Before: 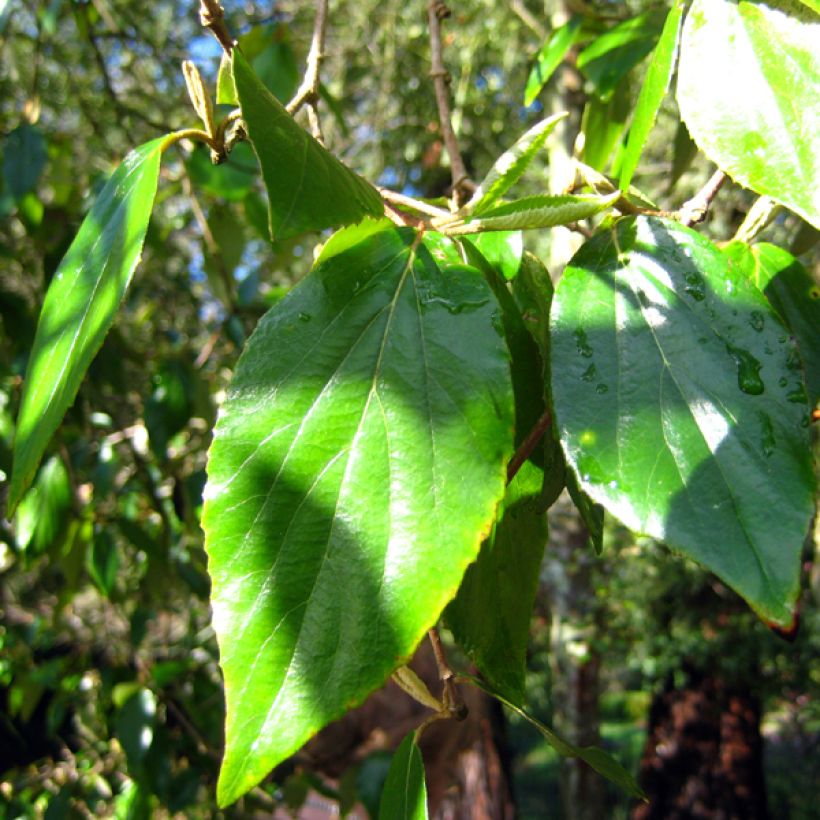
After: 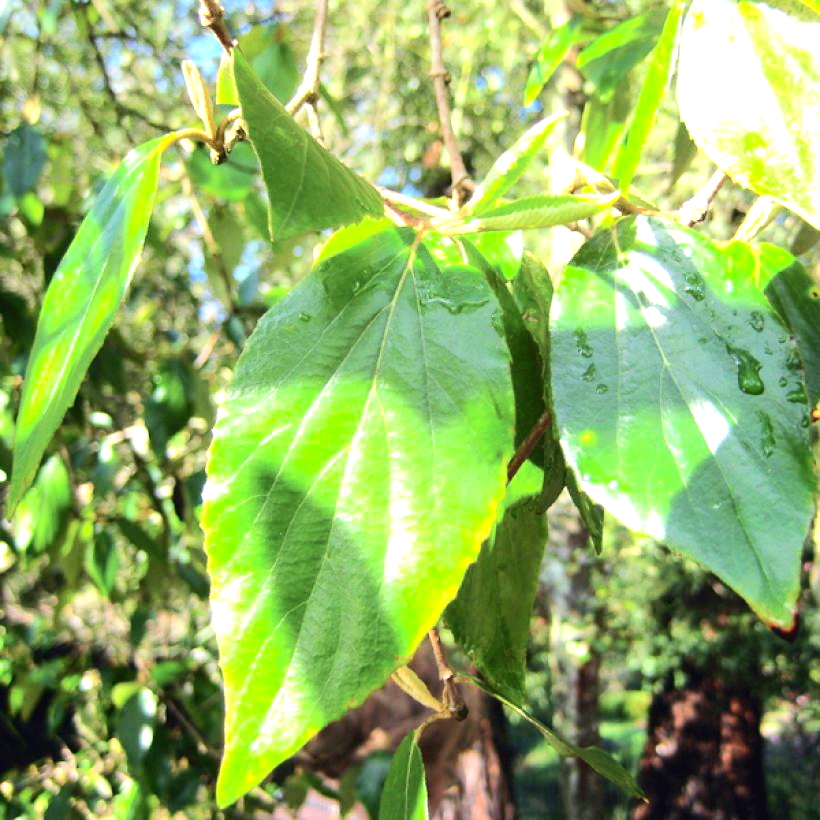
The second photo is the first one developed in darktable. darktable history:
exposure: black level correction 0.001, exposure 0.959 EV, compensate exposure bias true, compensate highlight preservation false
tone curve: curves: ch0 [(0, 0.026) (0.146, 0.158) (0.272, 0.34) (0.453, 0.627) (0.687, 0.829) (1, 1)], color space Lab, independent channels, preserve colors none
